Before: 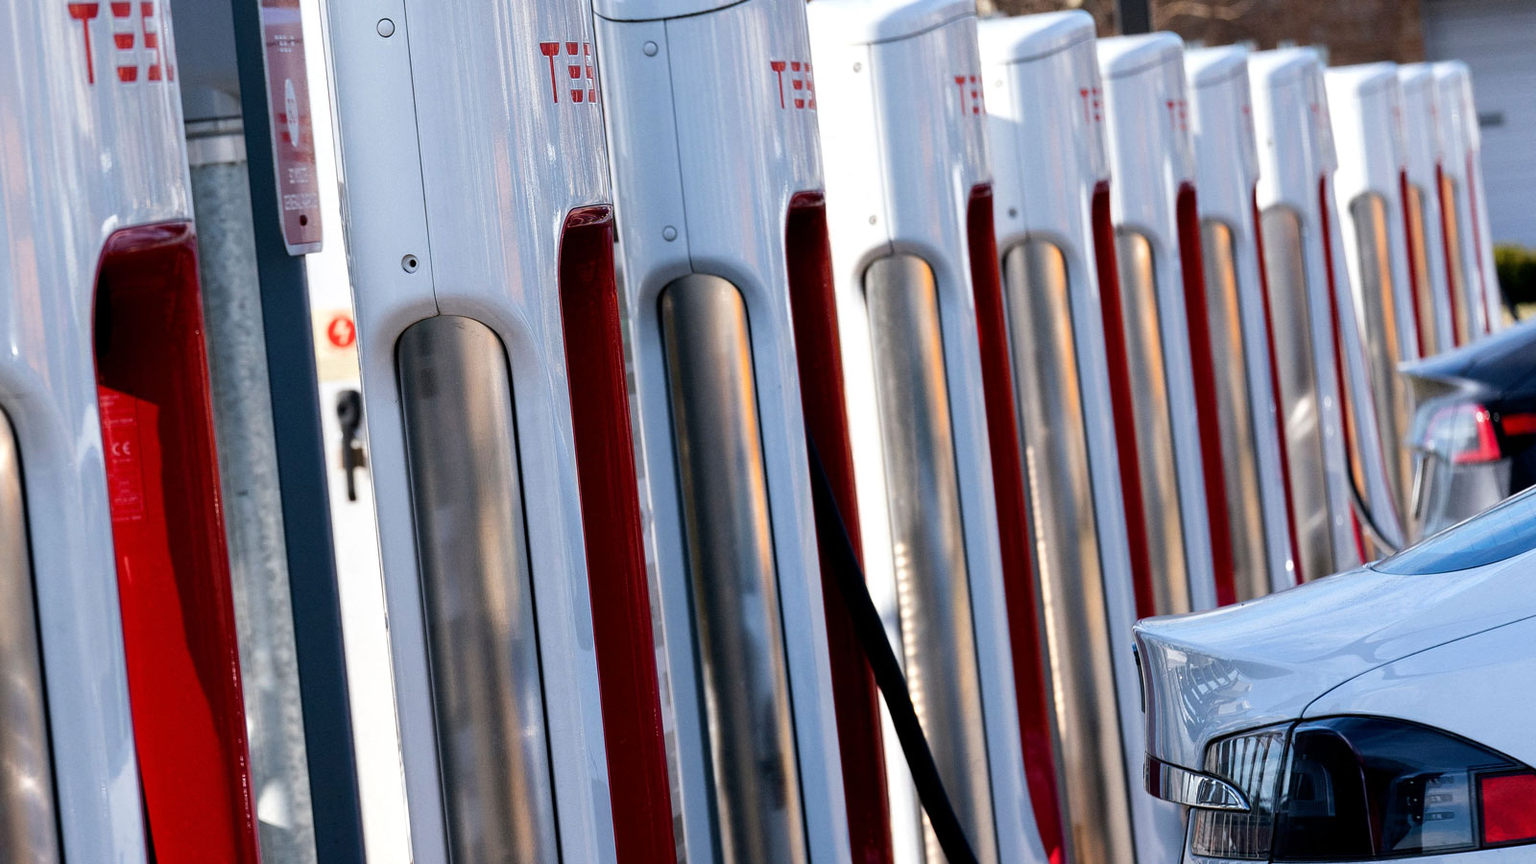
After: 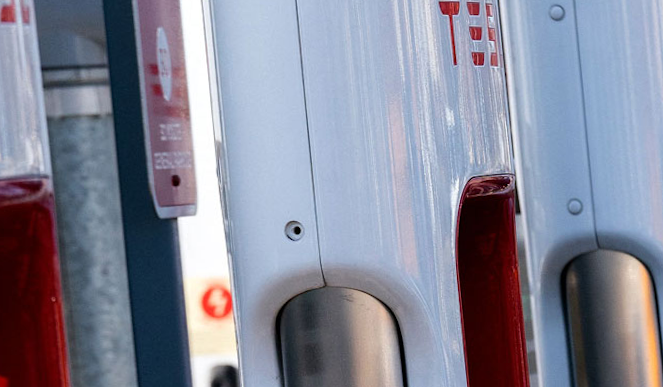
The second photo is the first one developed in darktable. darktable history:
crop and rotate: left 10.817%, top 0.062%, right 47.194%, bottom 53.626%
rotate and perspective: rotation 0.679°, lens shift (horizontal) 0.136, crop left 0.009, crop right 0.991, crop top 0.078, crop bottom 0.95
